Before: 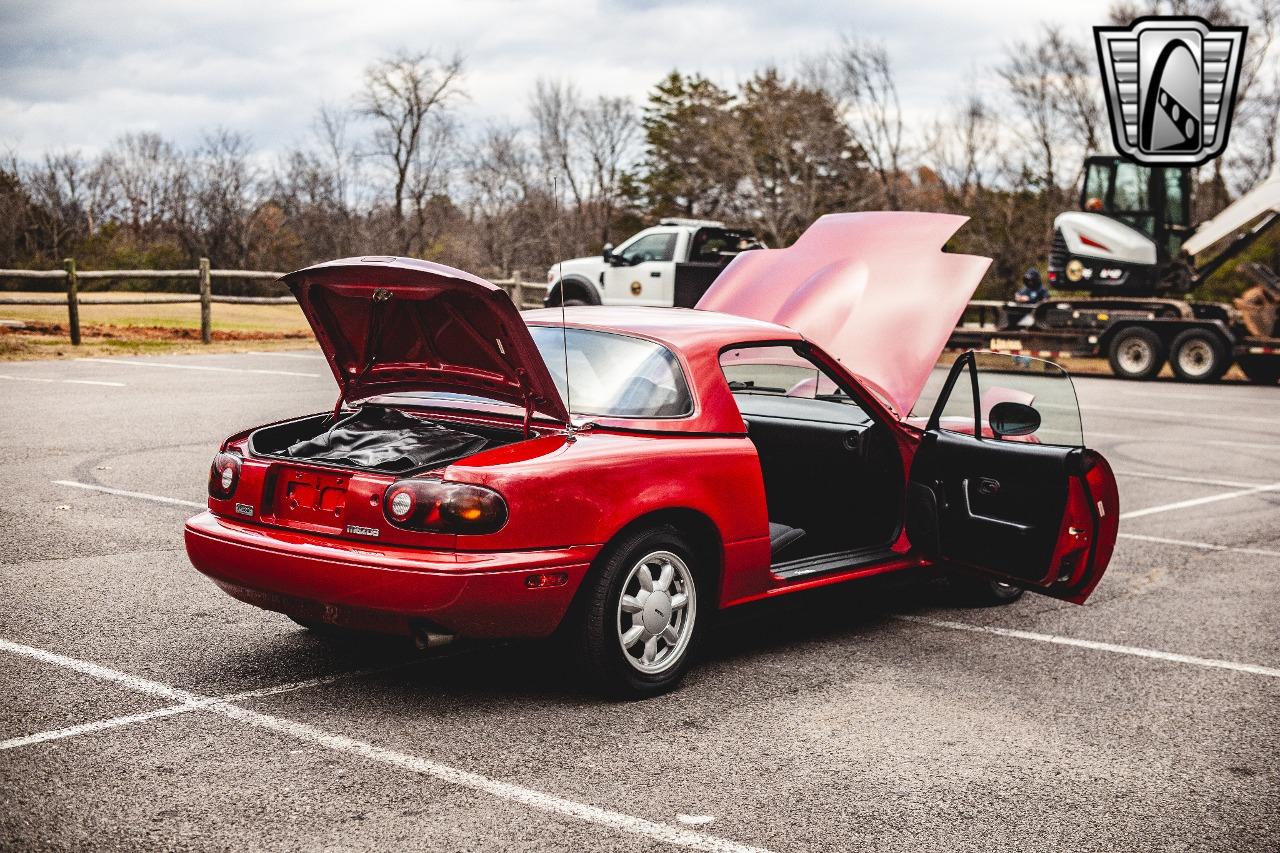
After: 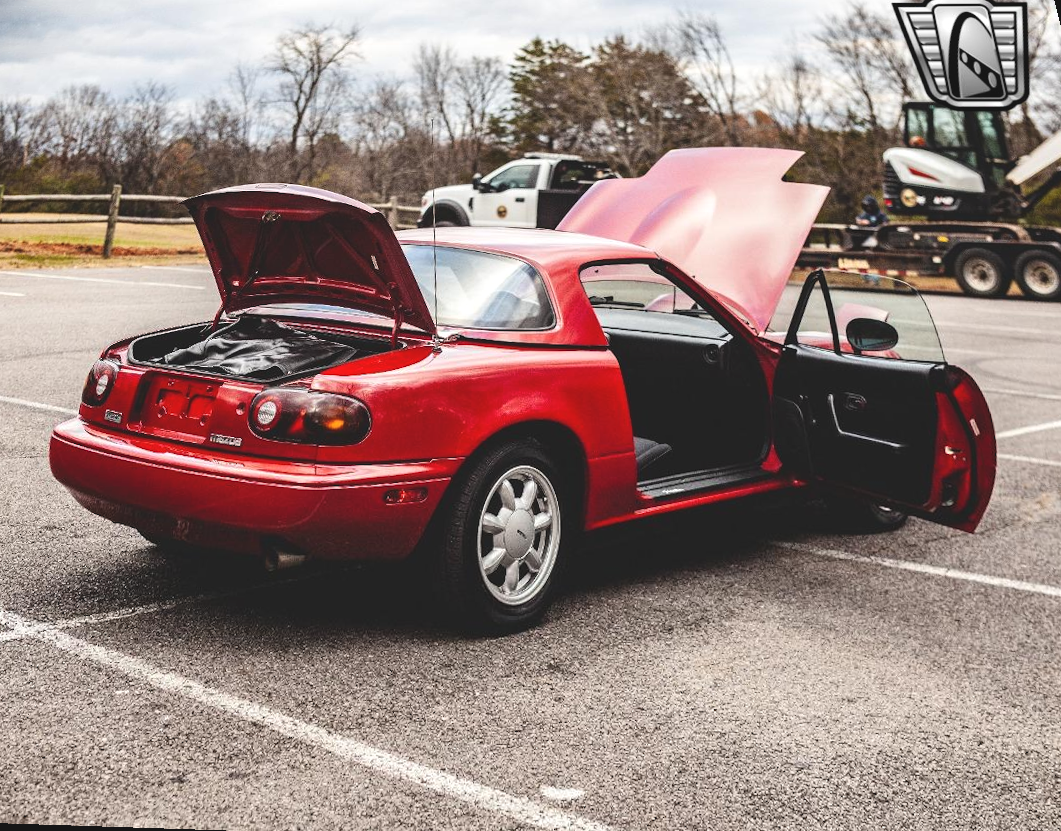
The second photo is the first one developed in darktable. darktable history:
rotate and perspective: rotation 0.72°, lens shift (vertical) -0.352, lens shift (horizontal) -0.051, crop left 0.152, crop right 0.859, crop top 0.019, crop bottom 0.964
exposure: black level correction -0.008, exposure 0.067 EV, compensate highlight preservation false
